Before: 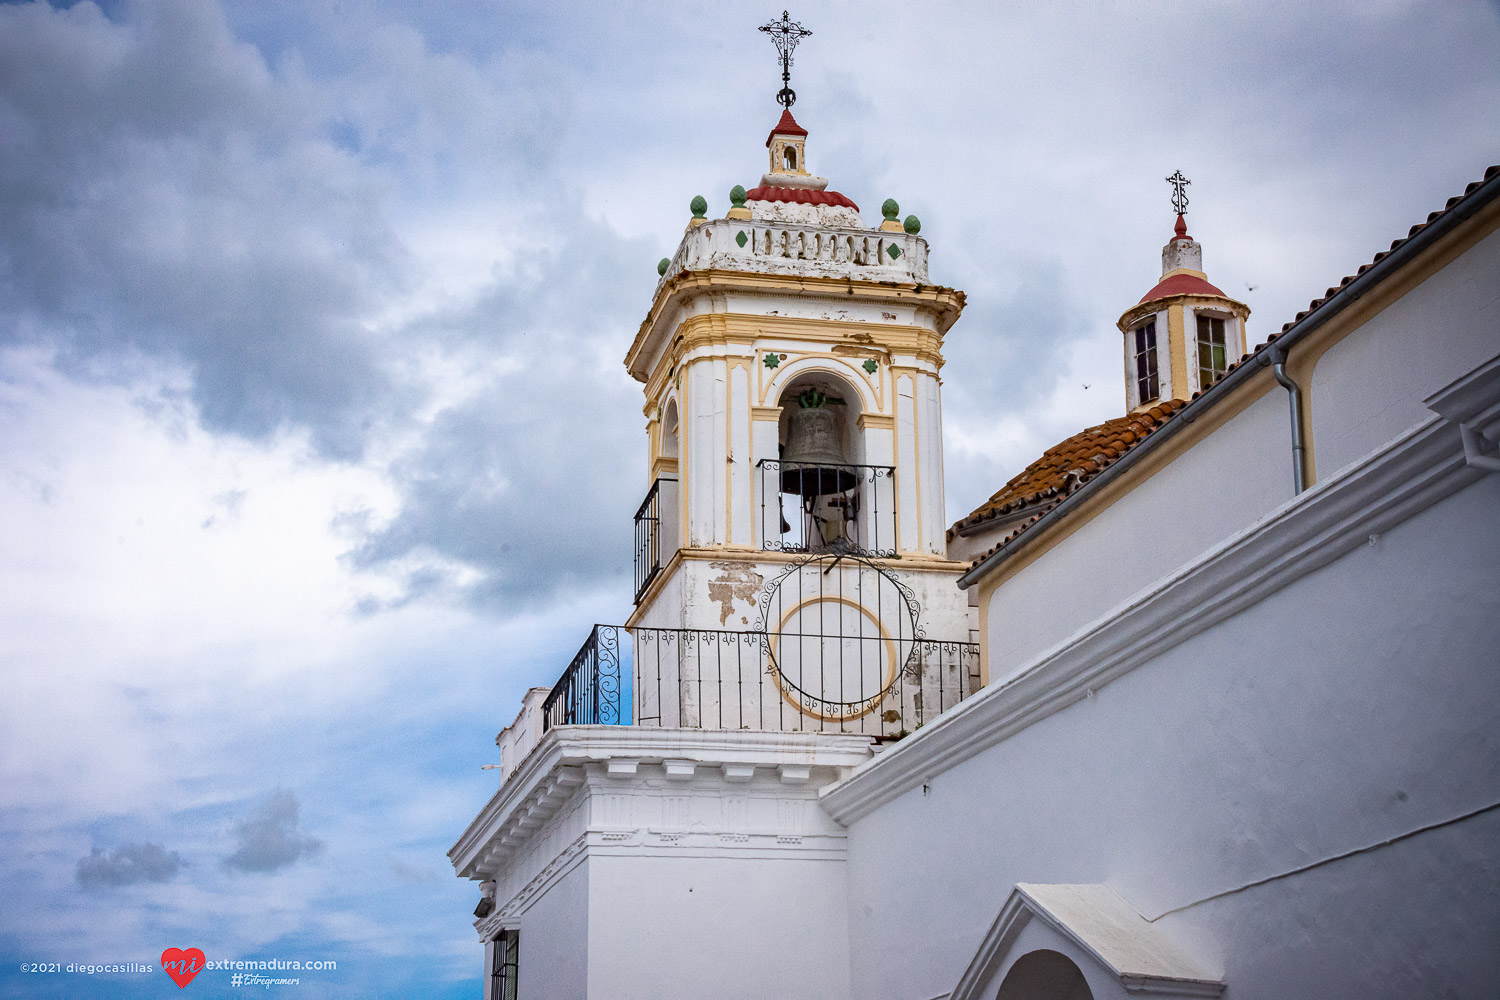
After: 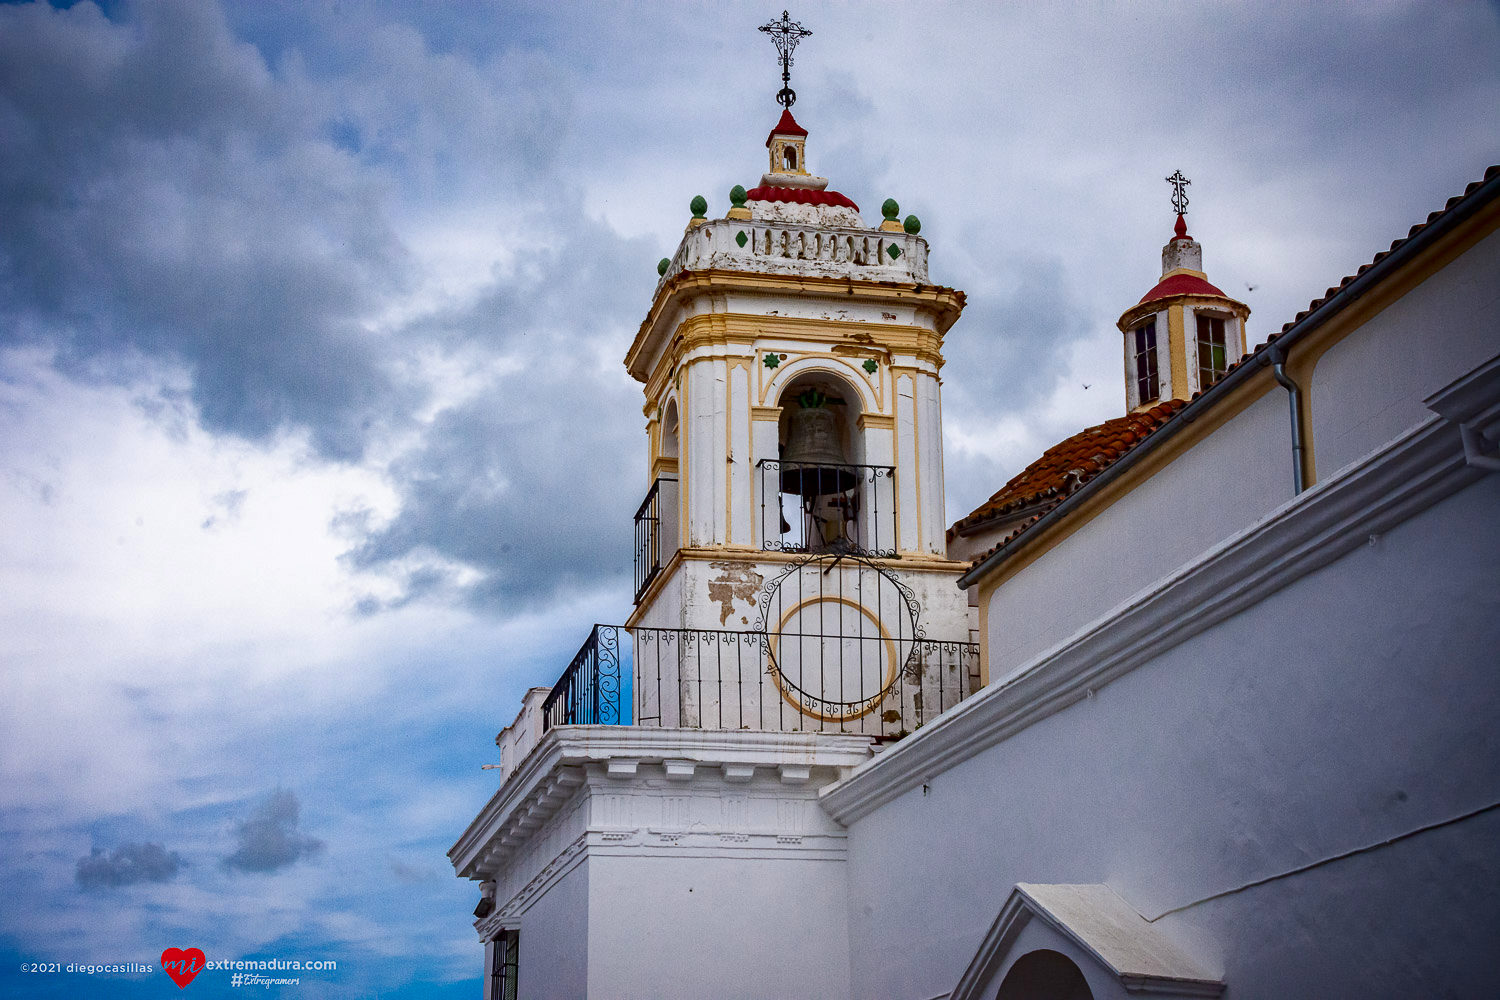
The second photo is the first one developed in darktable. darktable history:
contrast brightness saturation: brightness -0.249, saturation 0.2
